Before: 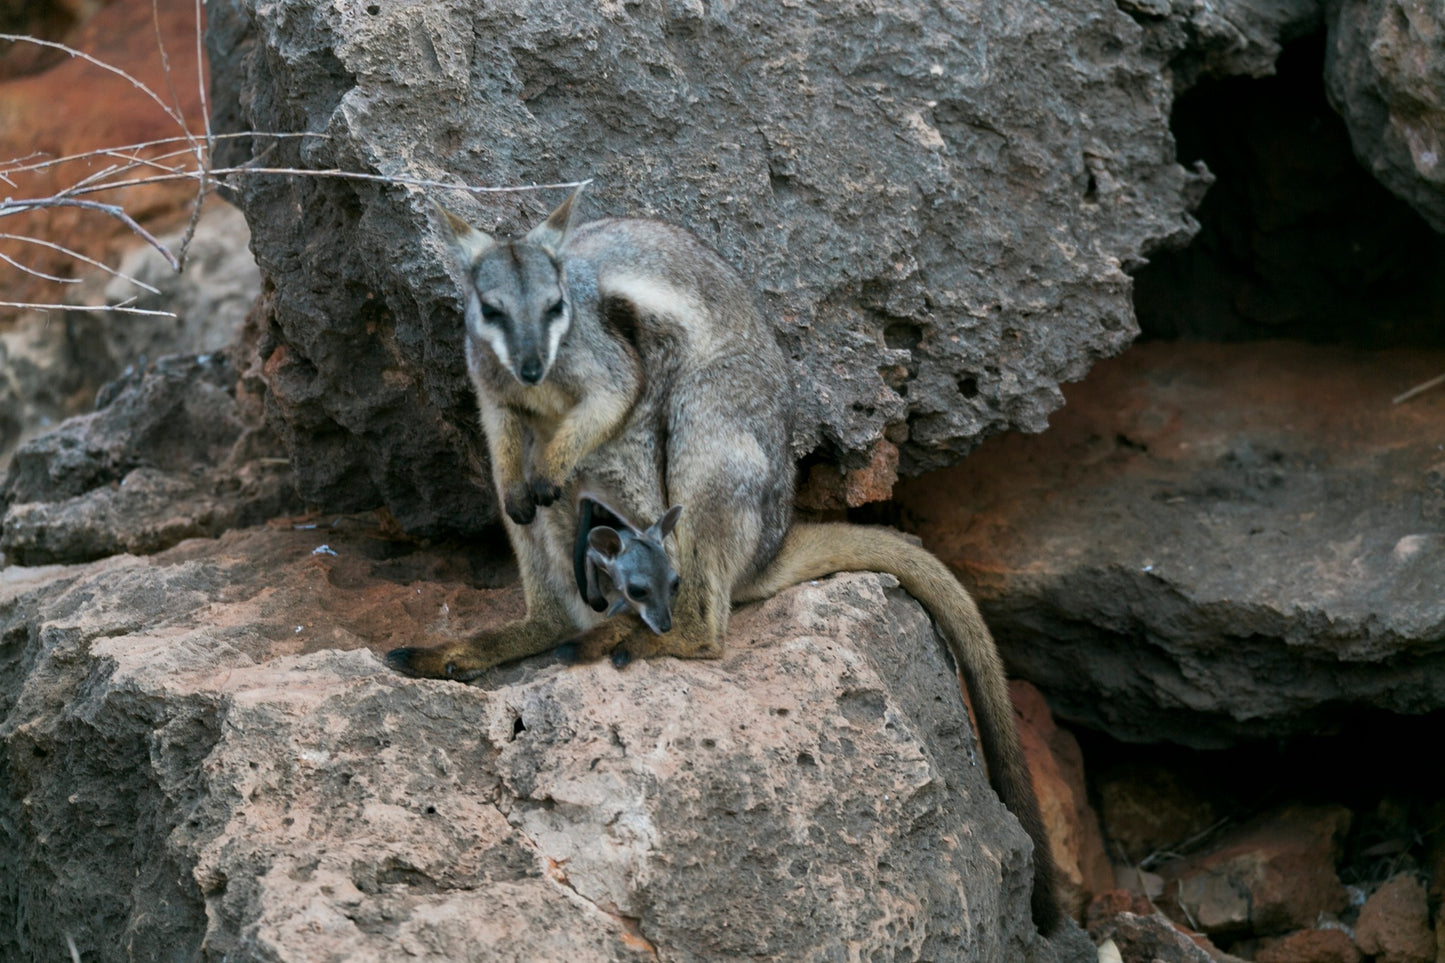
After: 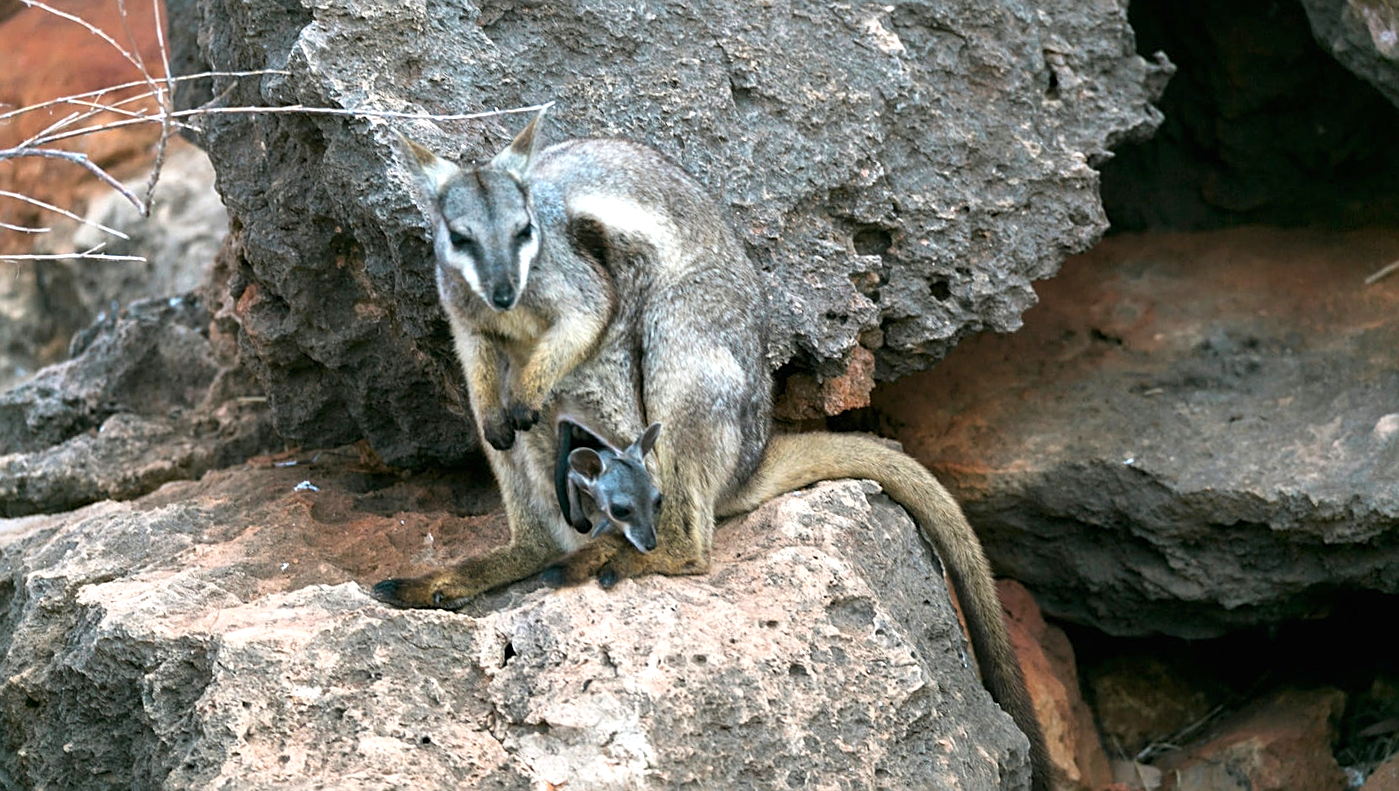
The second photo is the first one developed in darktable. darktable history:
rotate and perspective: rotation -3°, crop left 0.031, crop right 0.968, crop top 0.07, crop bottom 0.93
crop and rotate: top 5.609%, bottom 5.609%
exposure: black level correction 0, exposure 0.9 EV, compensate exposure bias true, compensate highlight preservation false
sharpen: on, module defaults
